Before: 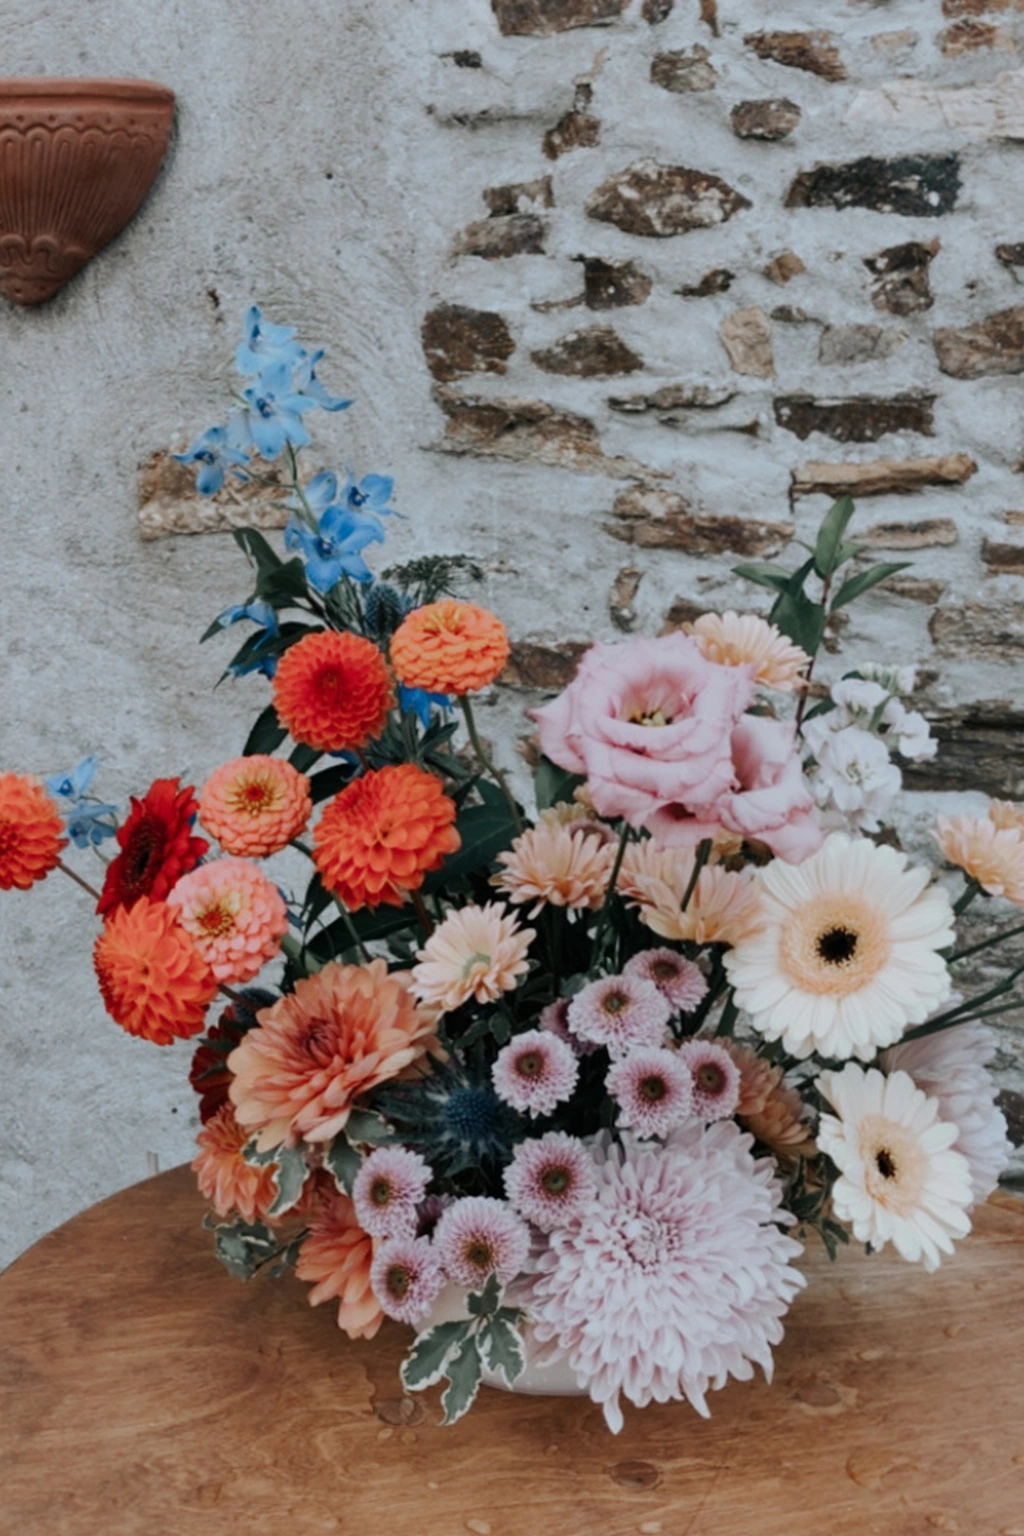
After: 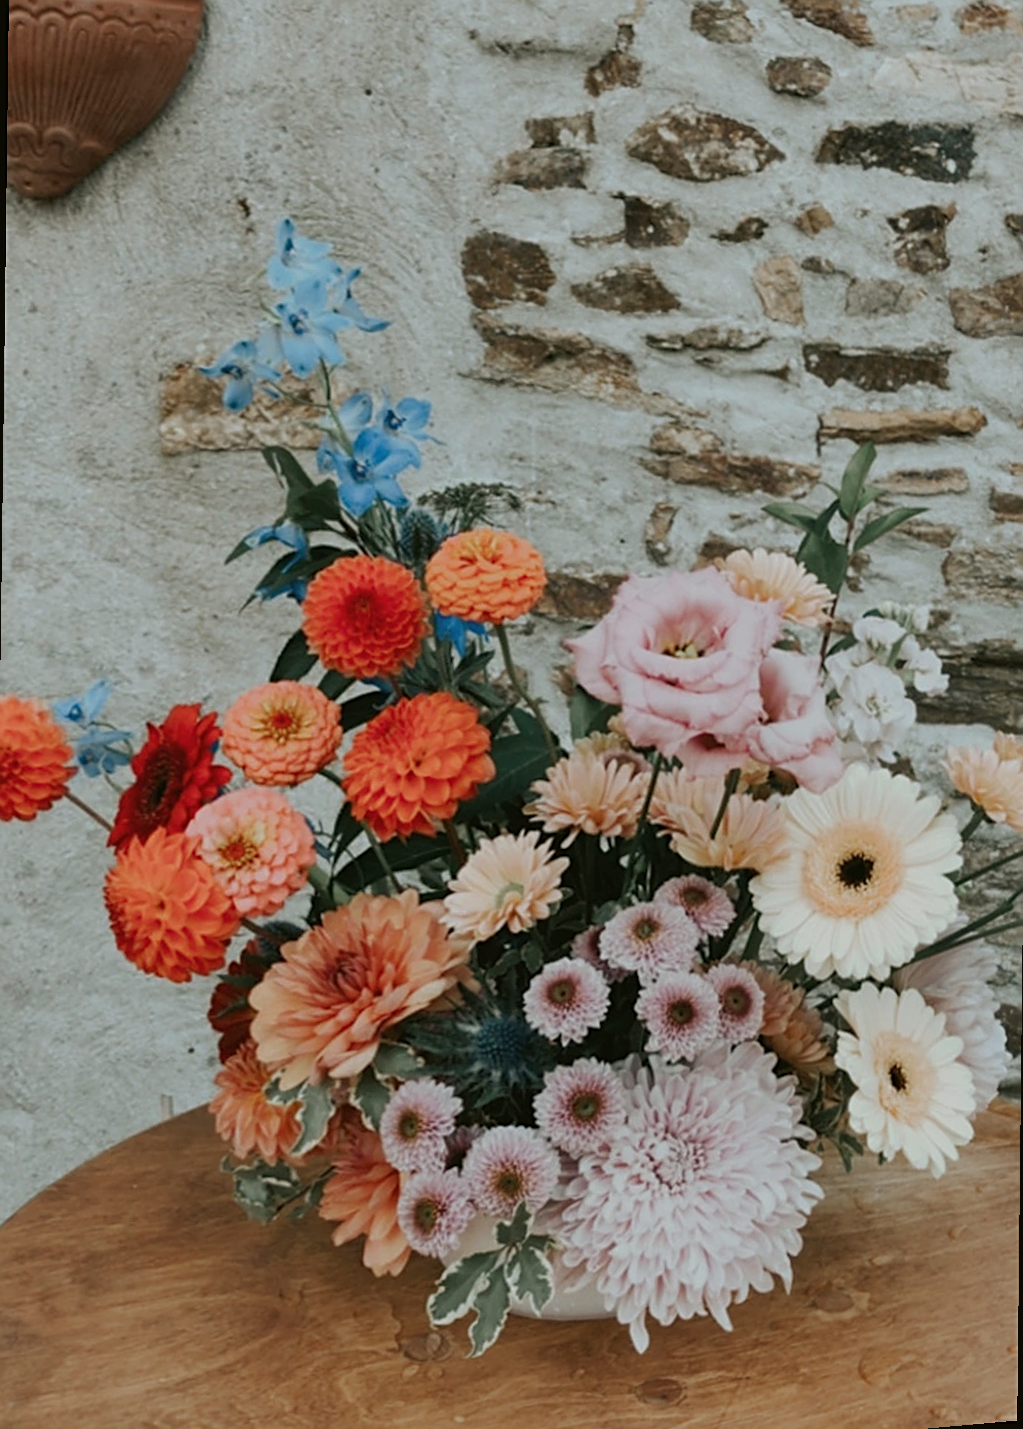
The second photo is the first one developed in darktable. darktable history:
color balance: mode lift, gamma, gain (sRGB), lift [1.04, 1, 1, 0.97], gamma [1.01, 1, 1, 0.97], gain [0.96, 1, 1, 0.97]
rotate and perspective: rotation 0.679°, lens shift (horizontal) 0.136, crop left 0.009, crop right 0.991, crop top 0.078, crop bottom 0.95
sharpen: on, module defaults
